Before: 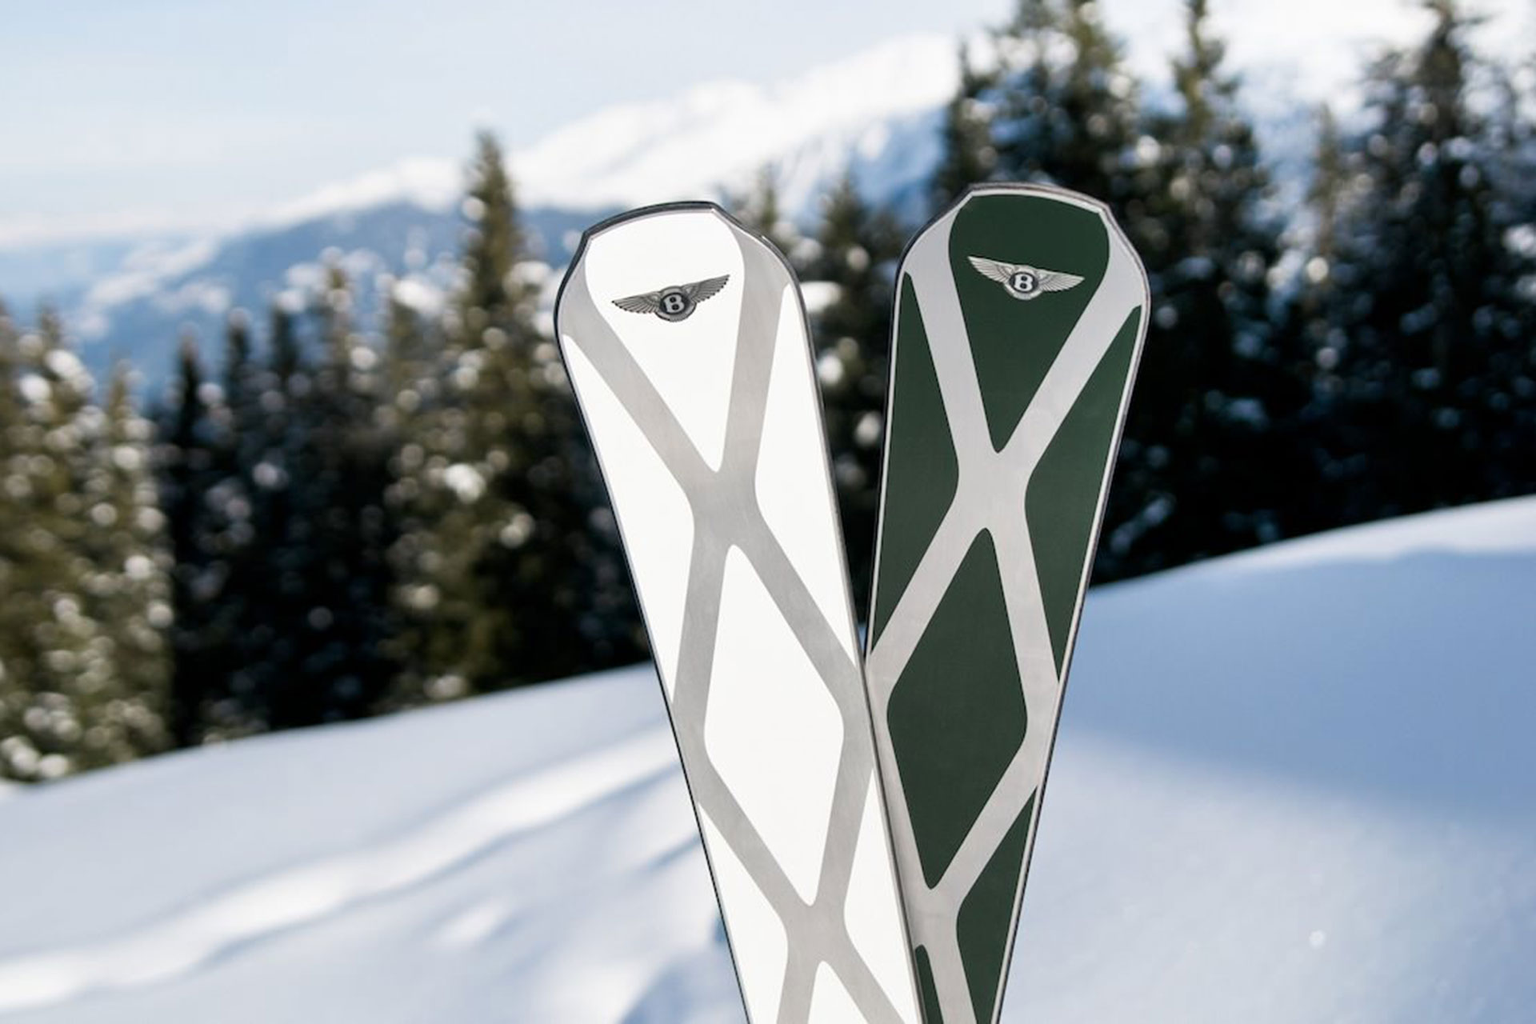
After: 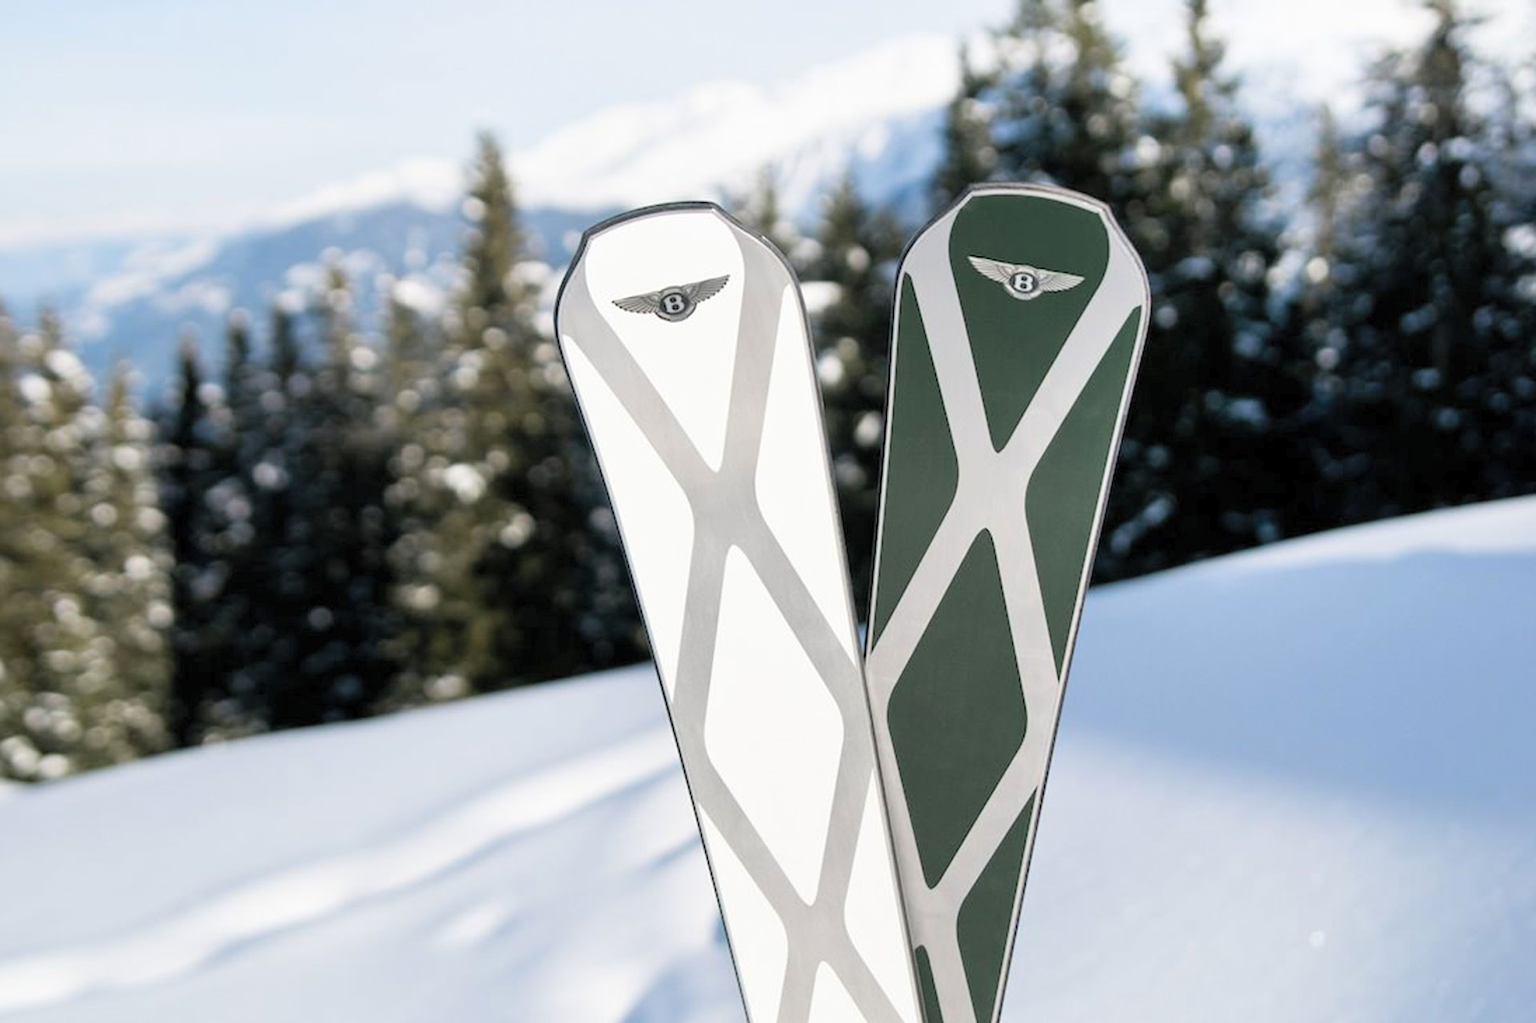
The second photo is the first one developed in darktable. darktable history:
crop: bottom 0.059%
contrast brightness saturation: brightness 0.153
